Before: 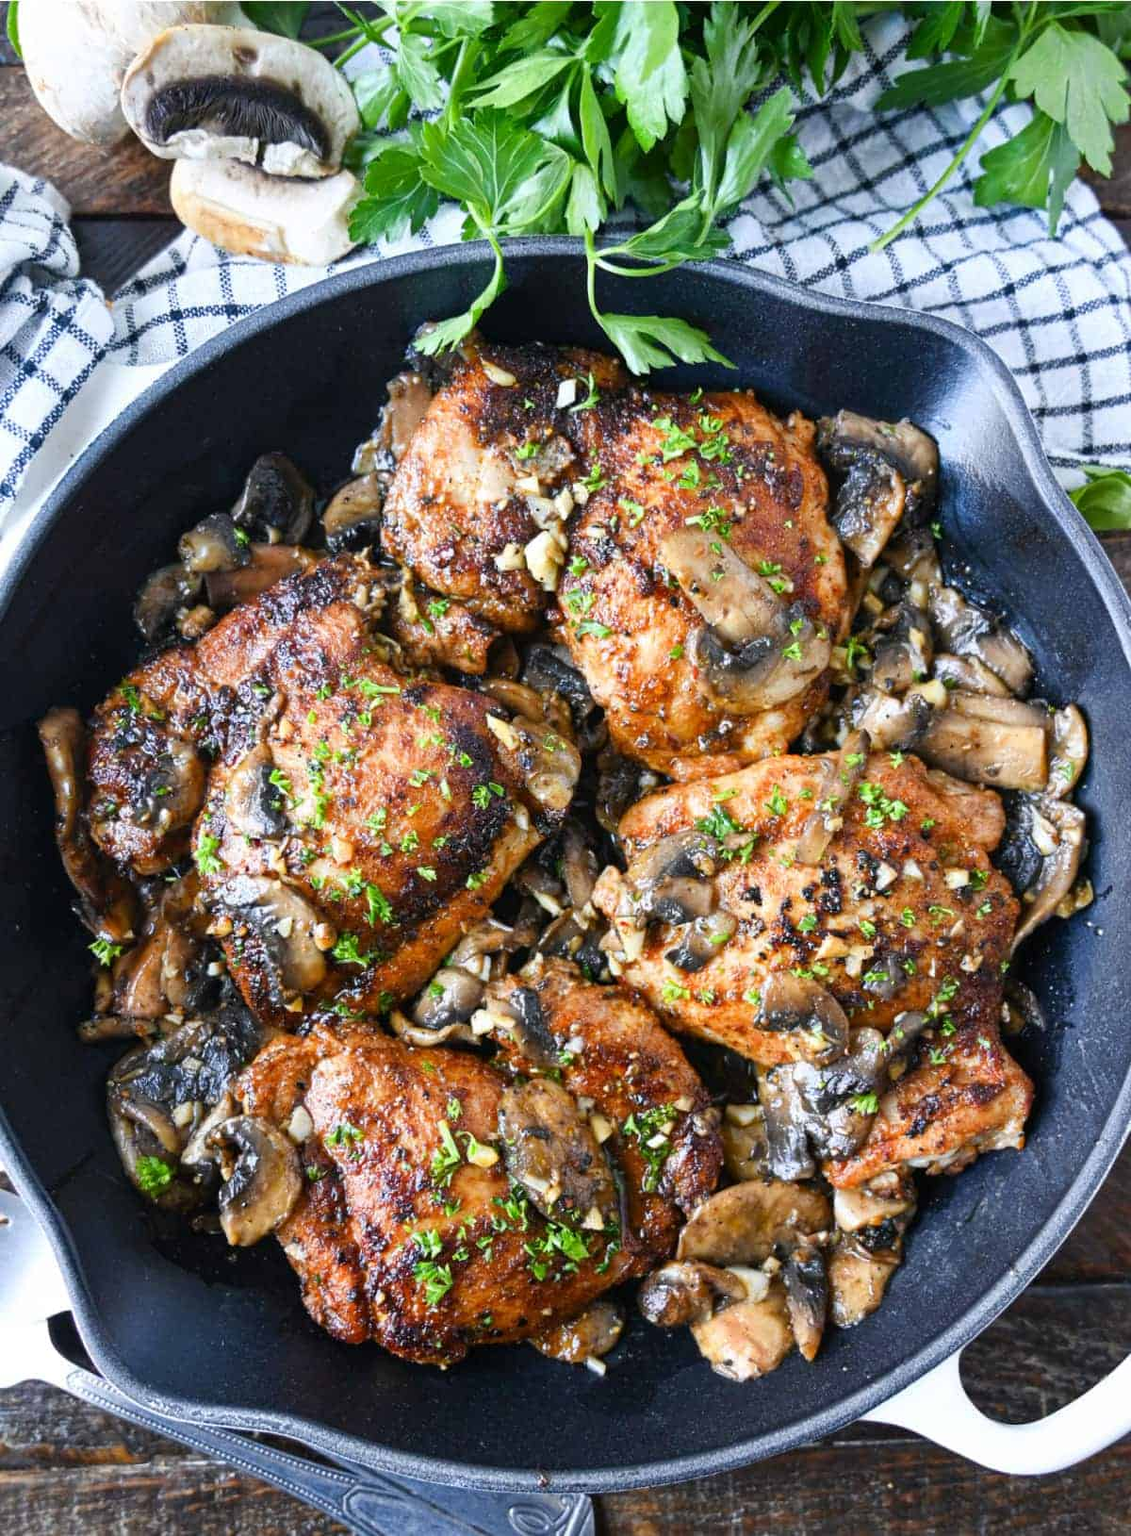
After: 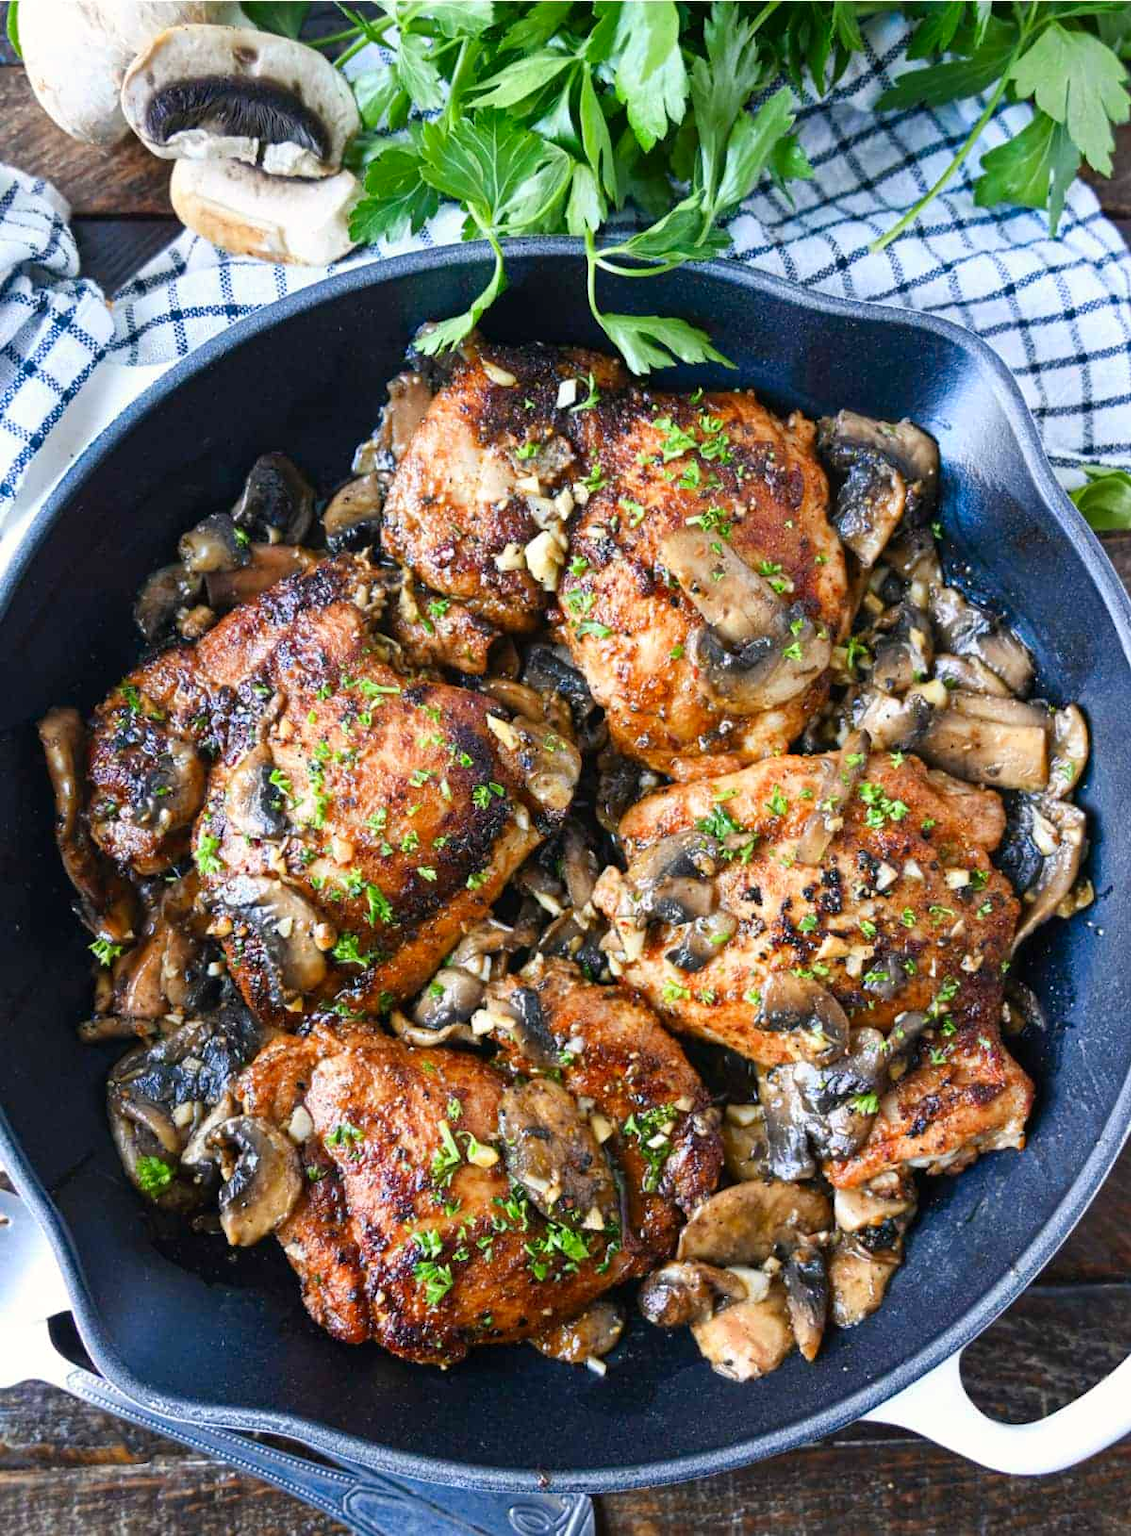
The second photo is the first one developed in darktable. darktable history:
color zones: curves: ch1 [(0.25, 0.5) (0.747, 0.71)]
white balance: red 1.009, blue 0.985
